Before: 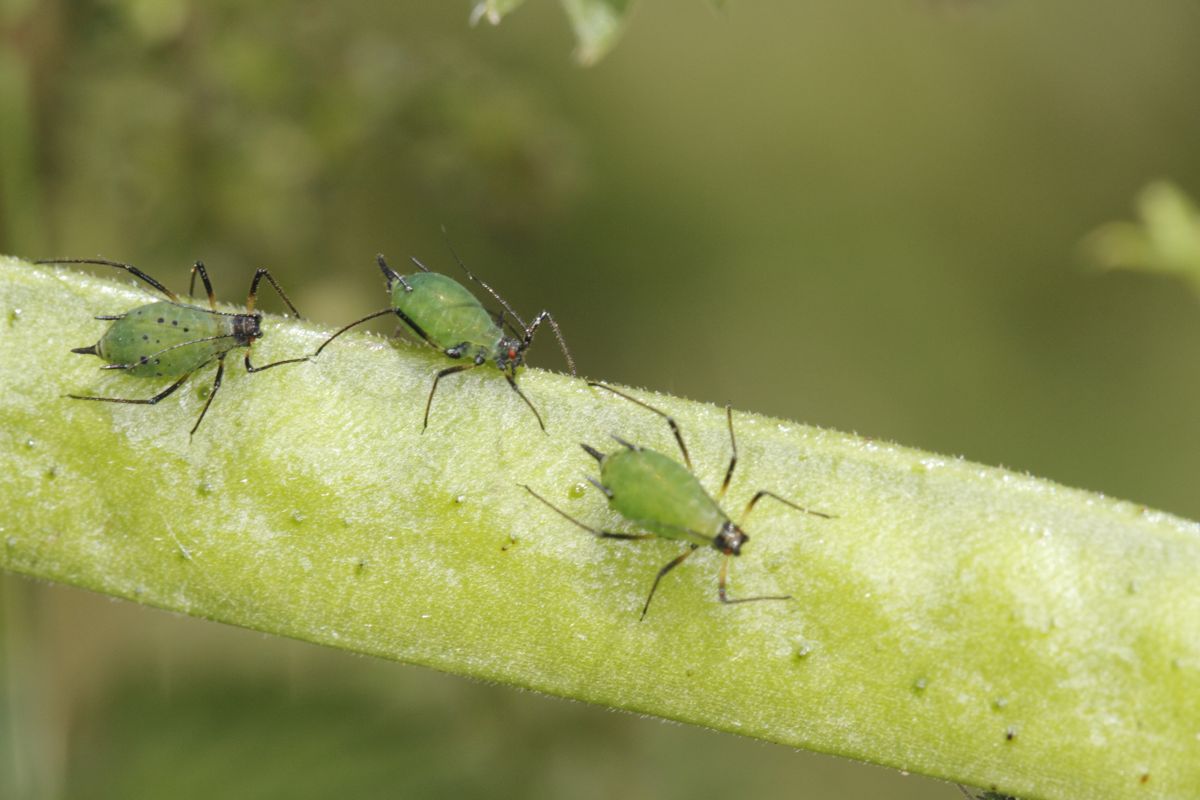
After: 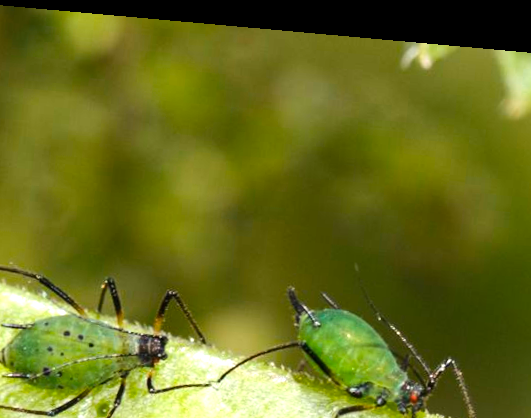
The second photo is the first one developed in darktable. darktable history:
color balance rgb: perceptual saturation grading › global saturation 20%, global vibrance 20%
crop and rotate: left 10.817%, top 0.062%, right 47.194%, bottom 53.626%
rotate and perspective: rotation 5.12°, automatic cropping off
tone equalizer: -8 EV -0.75 EV, -7 EV -0.7 EV, -6 EV -0.6 EV, -5 EV -0.4 EV, -3 EV 0.4 EV, -2 EV 0.6 EV, -1 EV 0.7 EV, +0 EV 0.75 EV, edges refinement/feathering 500, mask exposure compensation -1.57 EV, preserve details no
